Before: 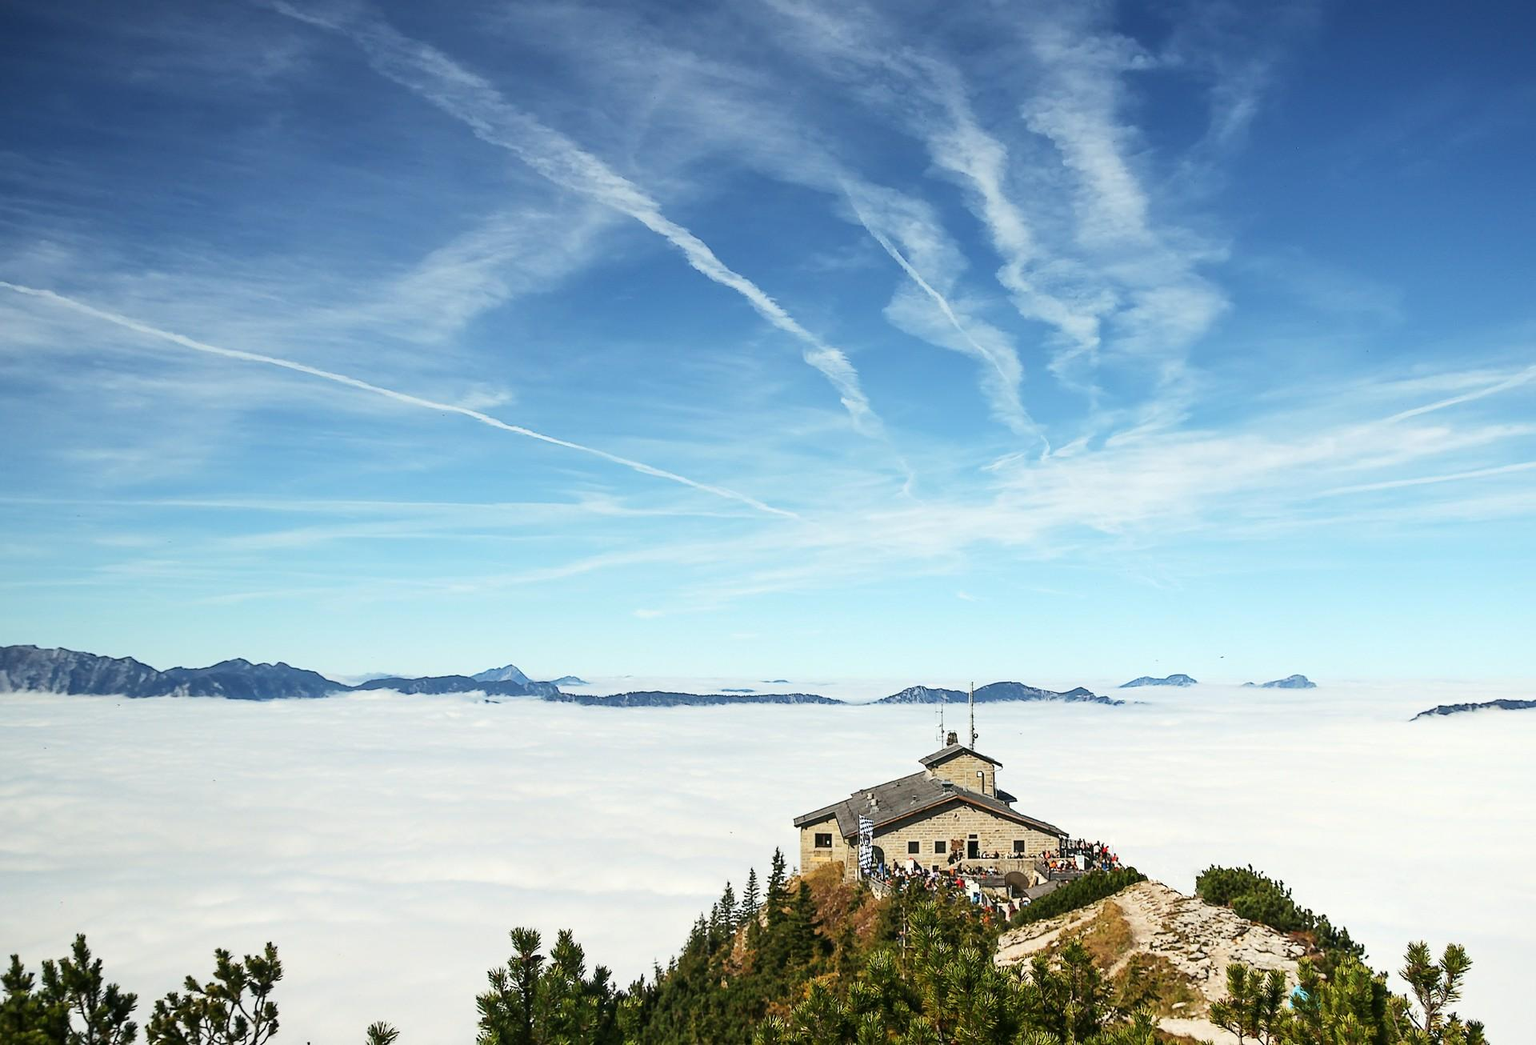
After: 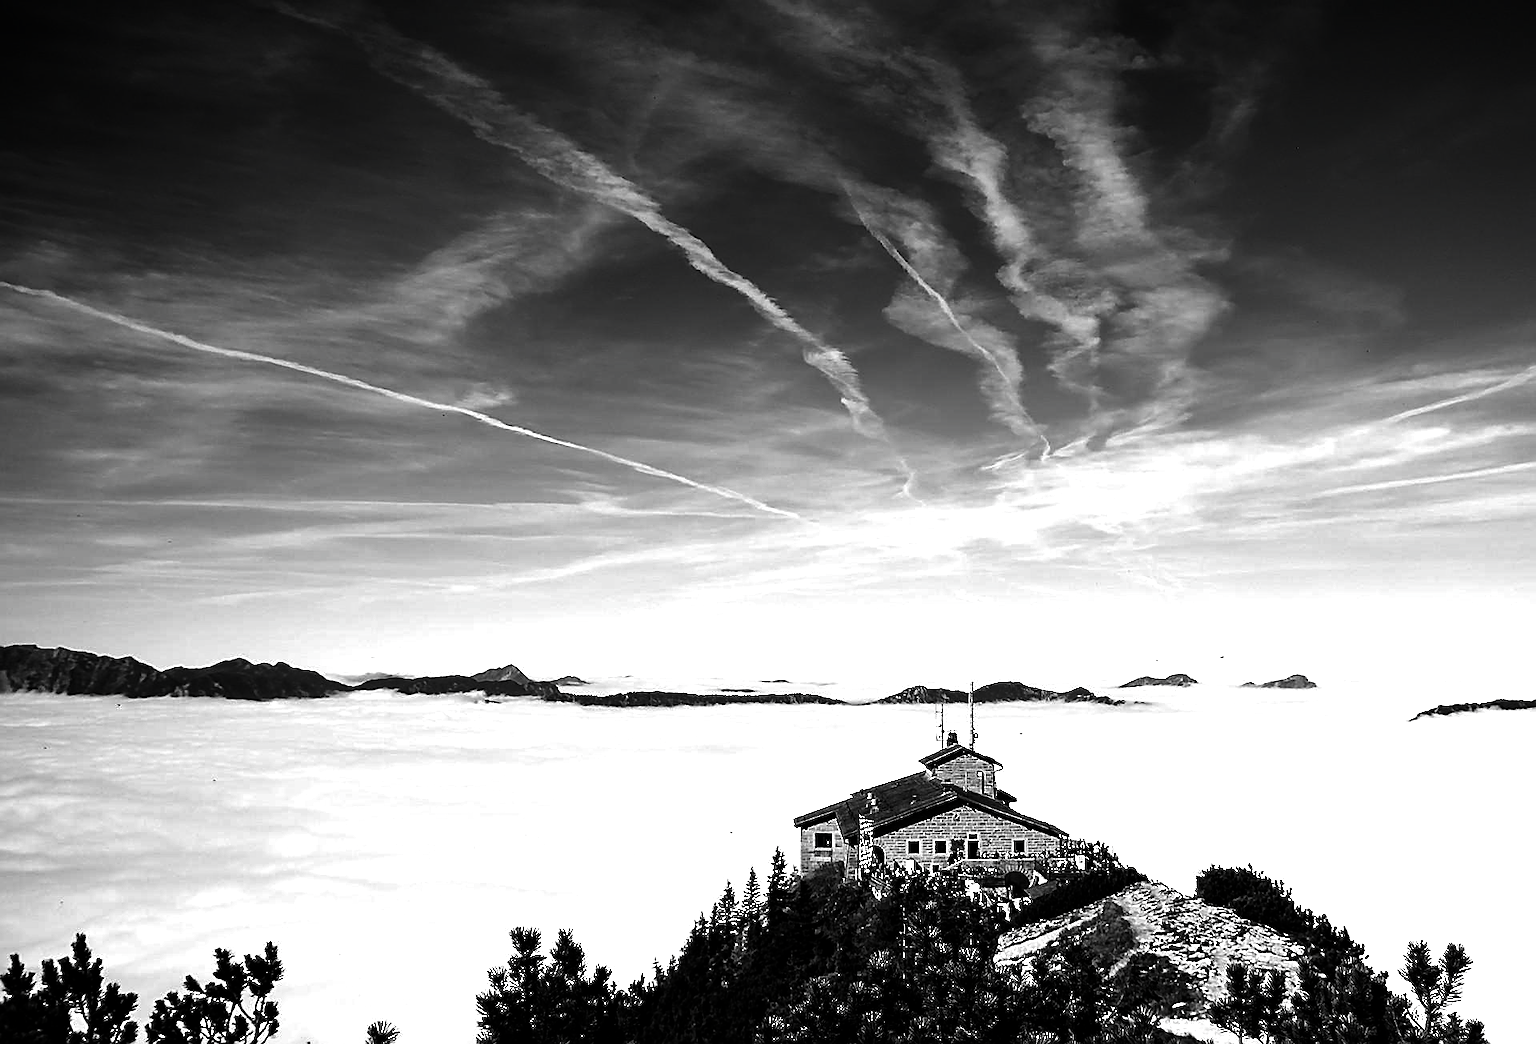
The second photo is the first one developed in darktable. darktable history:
sharpen: amount 0.496
tone equalizer: -8 EV -0.412 EV, -7 EV -0.375 EV, -6 EV -0.339 EV, -5 EV -0.223 EV, -3 EV 0.233 EV, -2 EV 0.339 EV, -1 EV 0.38 EV, +0 EV 0.405 EV, edges refinement/feathering 500, mask exposure compensation -1.57 EV, preserve details no
contrast brightness saturation: contrast 0.024, brightness -0.988, saturation -0.997
color balance rgb: highlights gain › chroma 2.016%, highlights gain › hue 289.45°, white fulcrum 0.981 EV, perceptual saturation grading › global saturation 19.982%, global vibrance 24.576%
